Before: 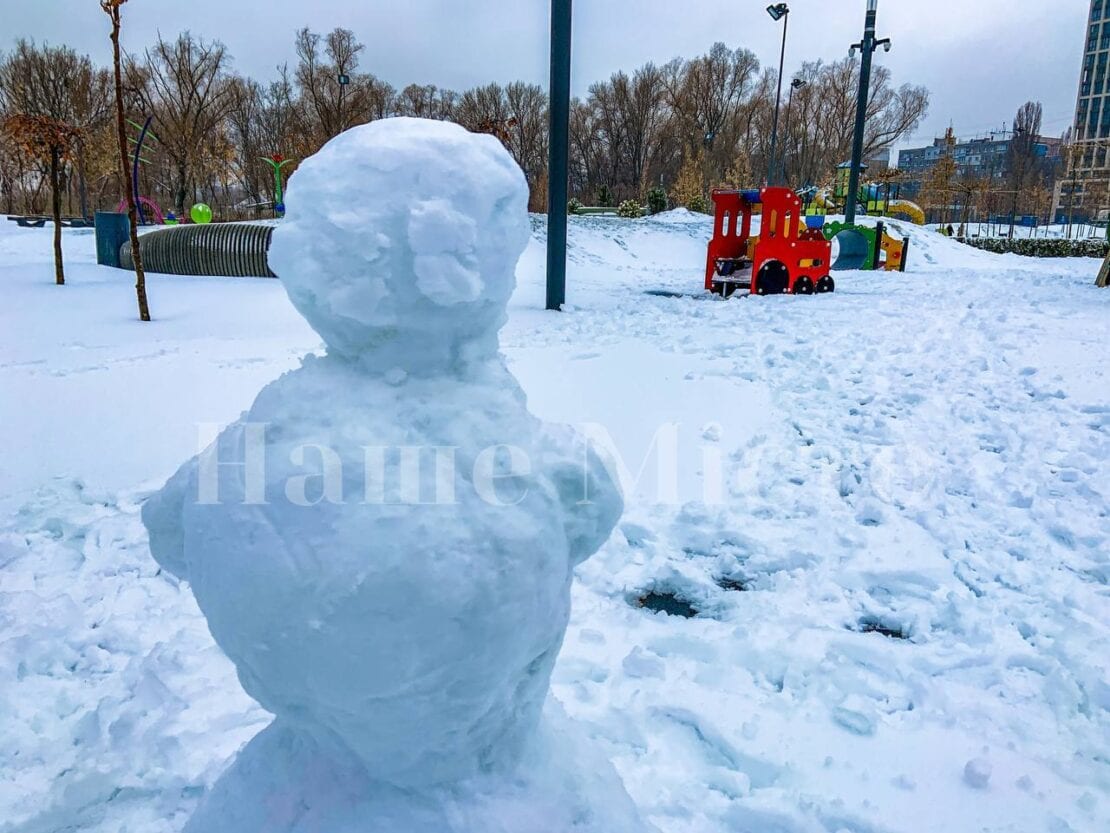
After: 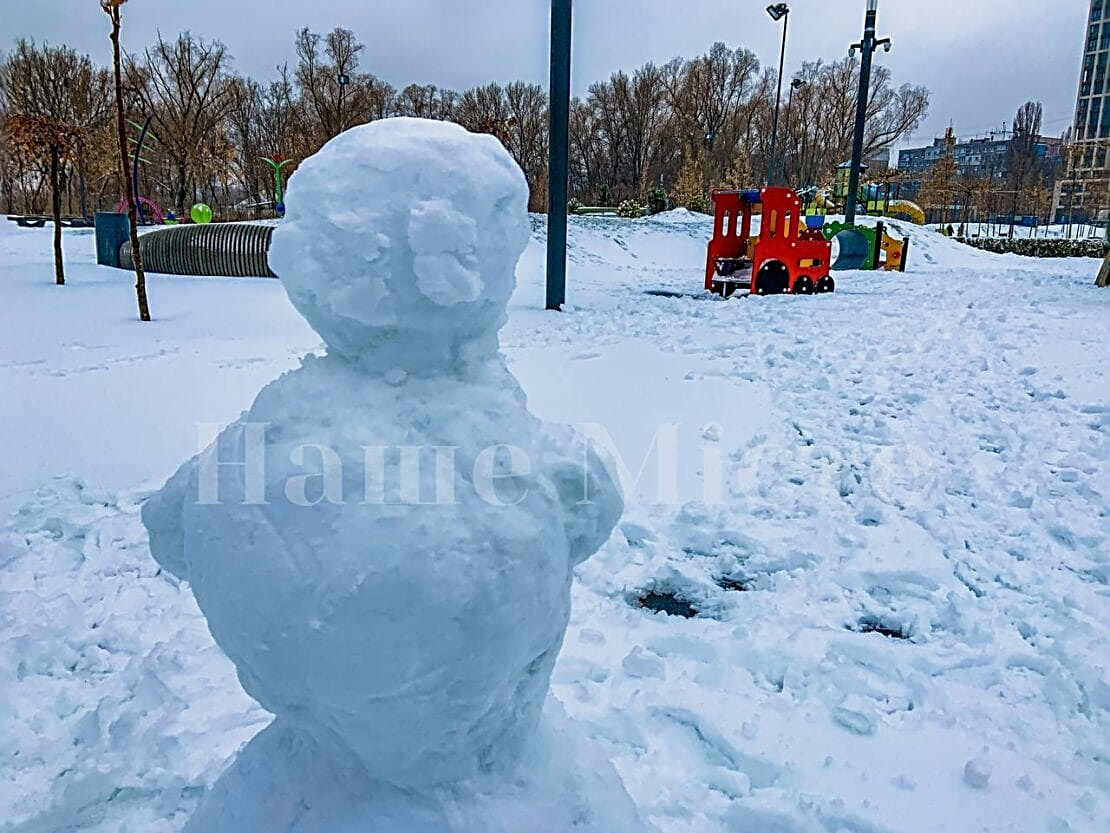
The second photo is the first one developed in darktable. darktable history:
exposure: exposure -0.242 EV, compensate highlight preservation false
sharpen: radius 2.676, amount 0.669
